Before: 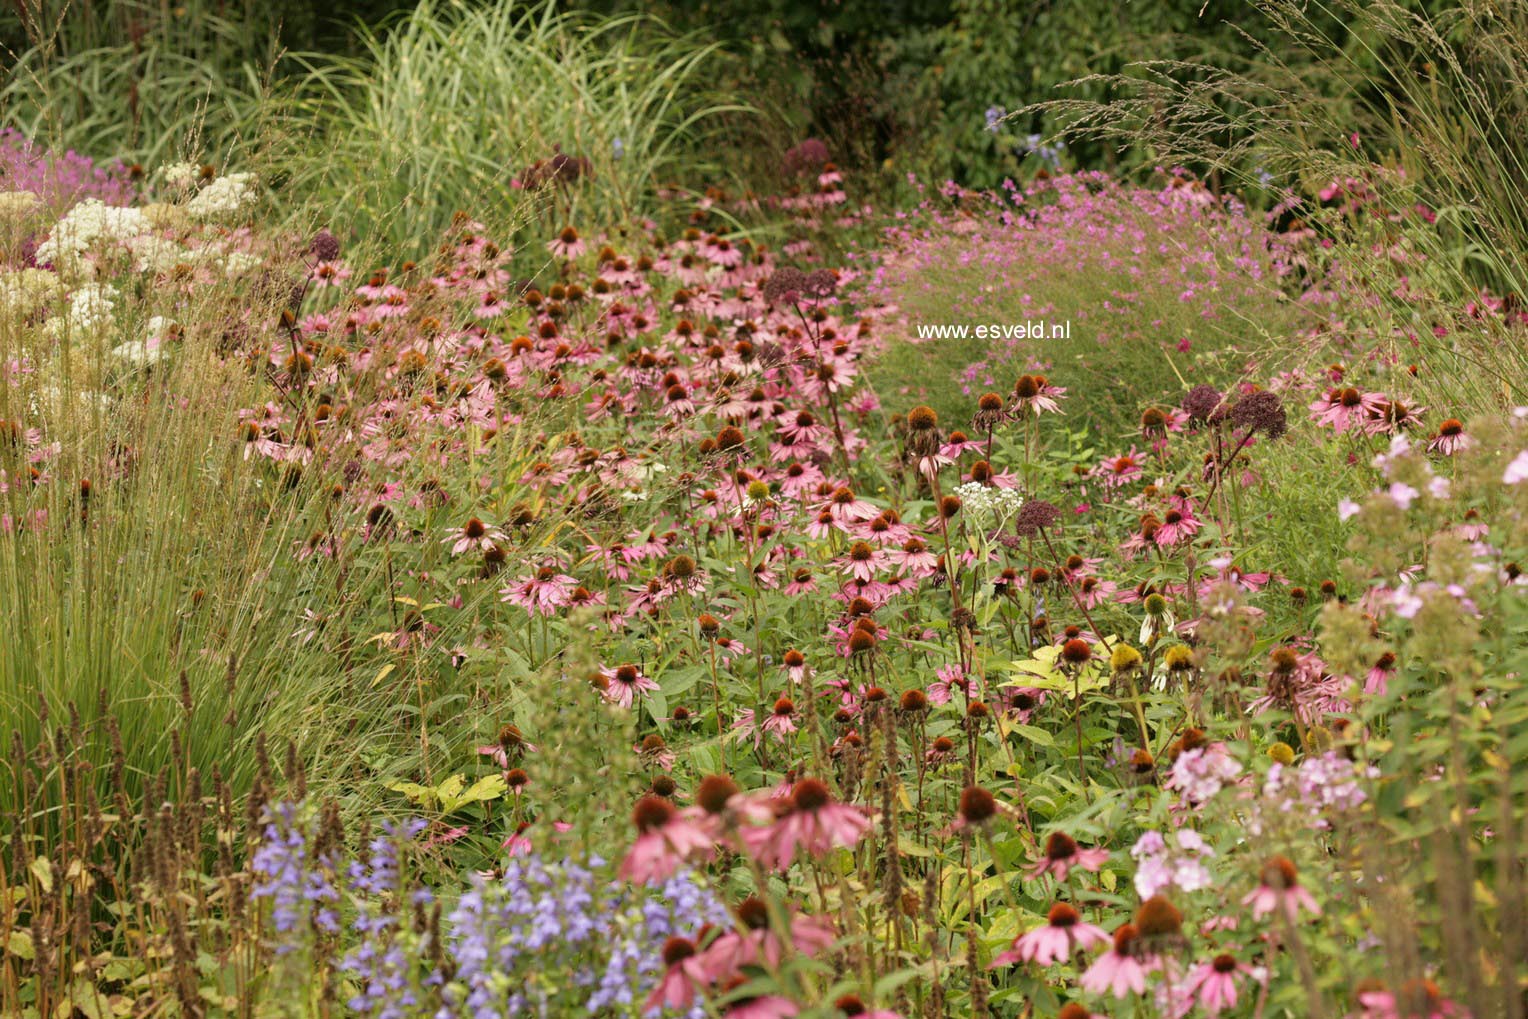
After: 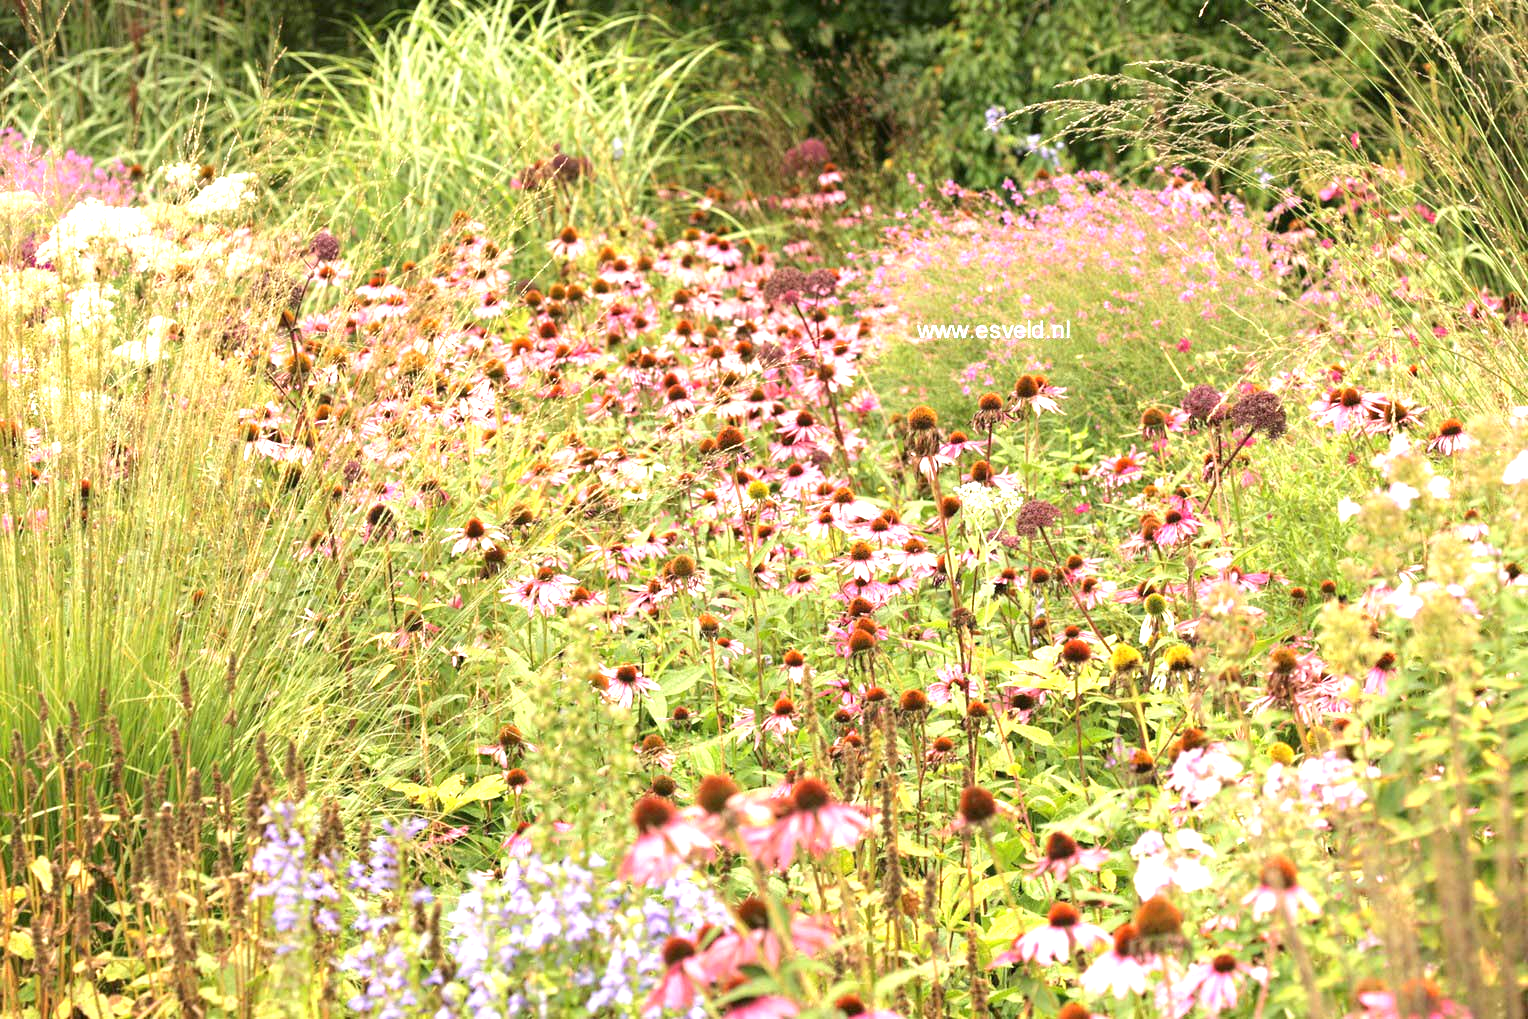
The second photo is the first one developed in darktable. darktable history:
exposure: black level correction 0, exposure 1.5 EV, compensate exposure bias true, compensate highlight preservation false
tone equalizer: on, module defaults
